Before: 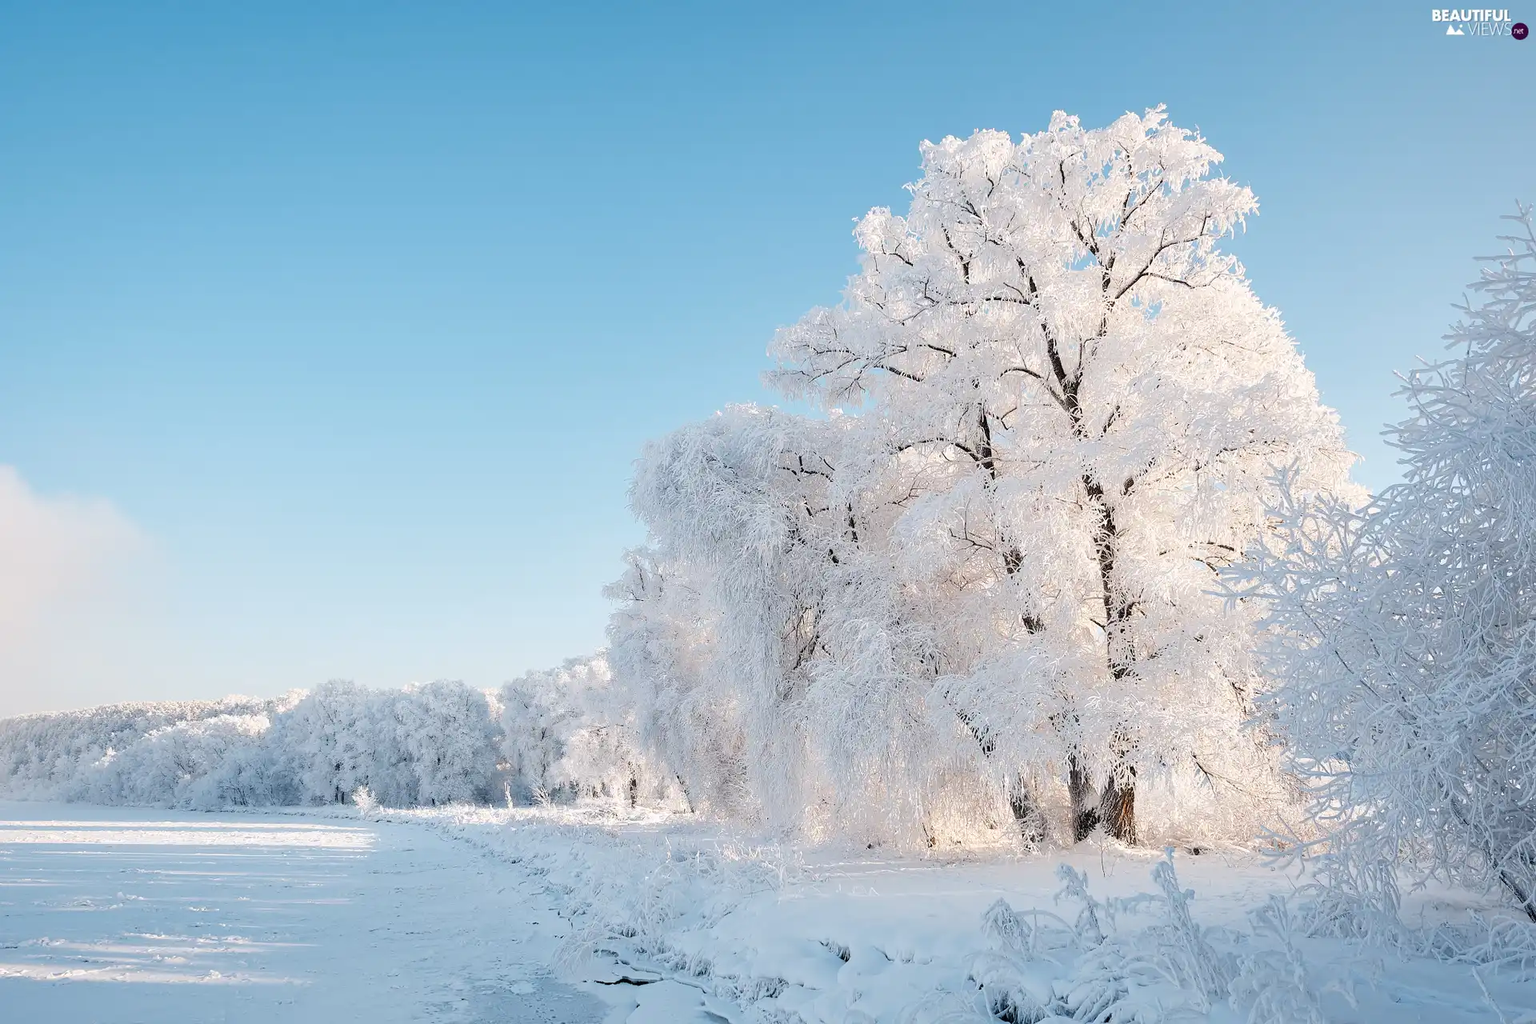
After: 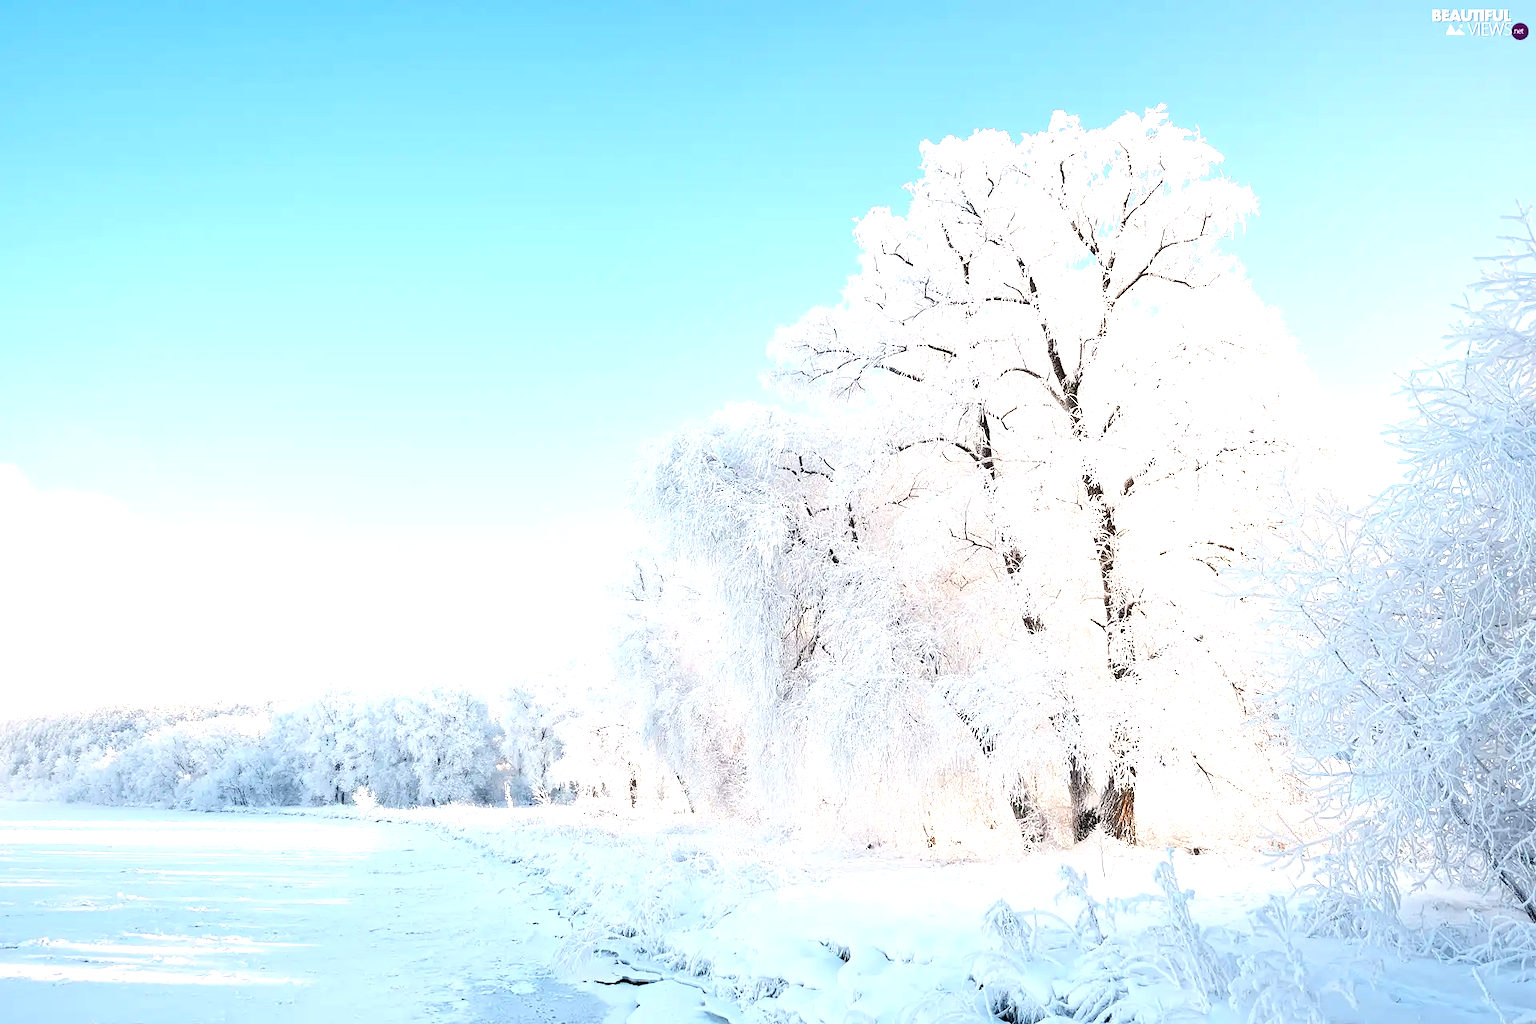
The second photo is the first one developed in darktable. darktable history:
exposure: exposure 0.993 EV, compensate highlight preservation false
